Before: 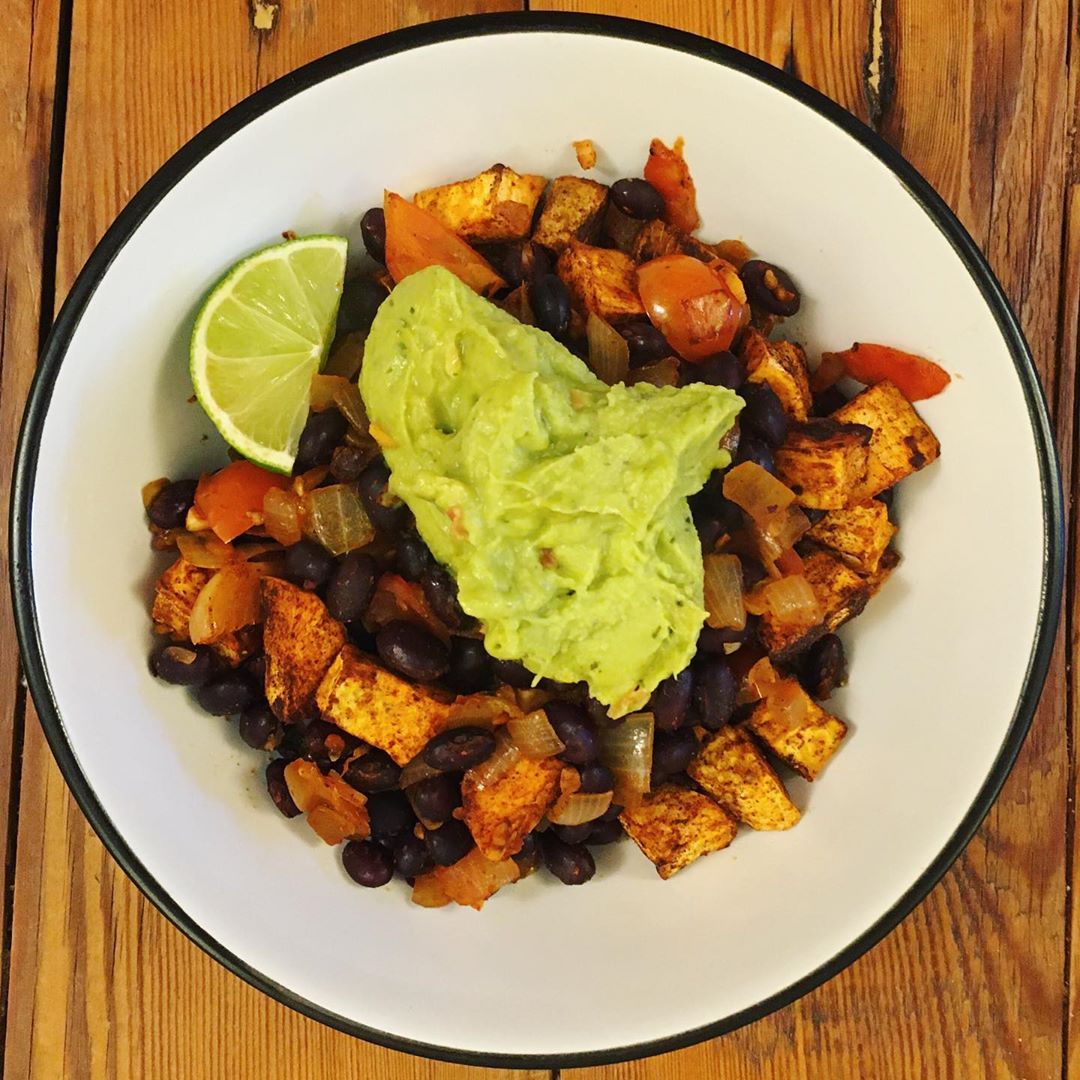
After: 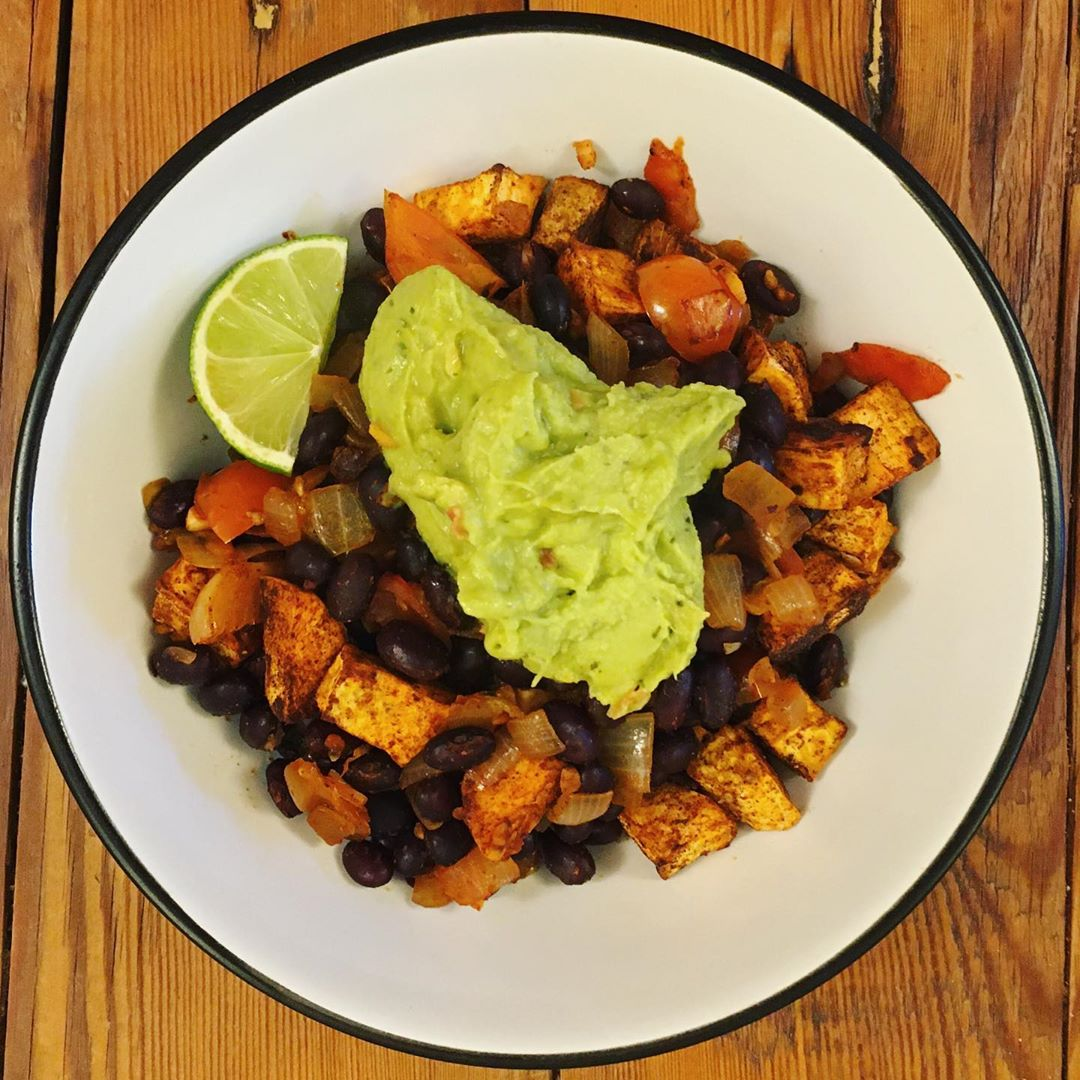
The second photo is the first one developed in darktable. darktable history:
exposure: exposure -0.046 EV, compensate highlight preservation false
